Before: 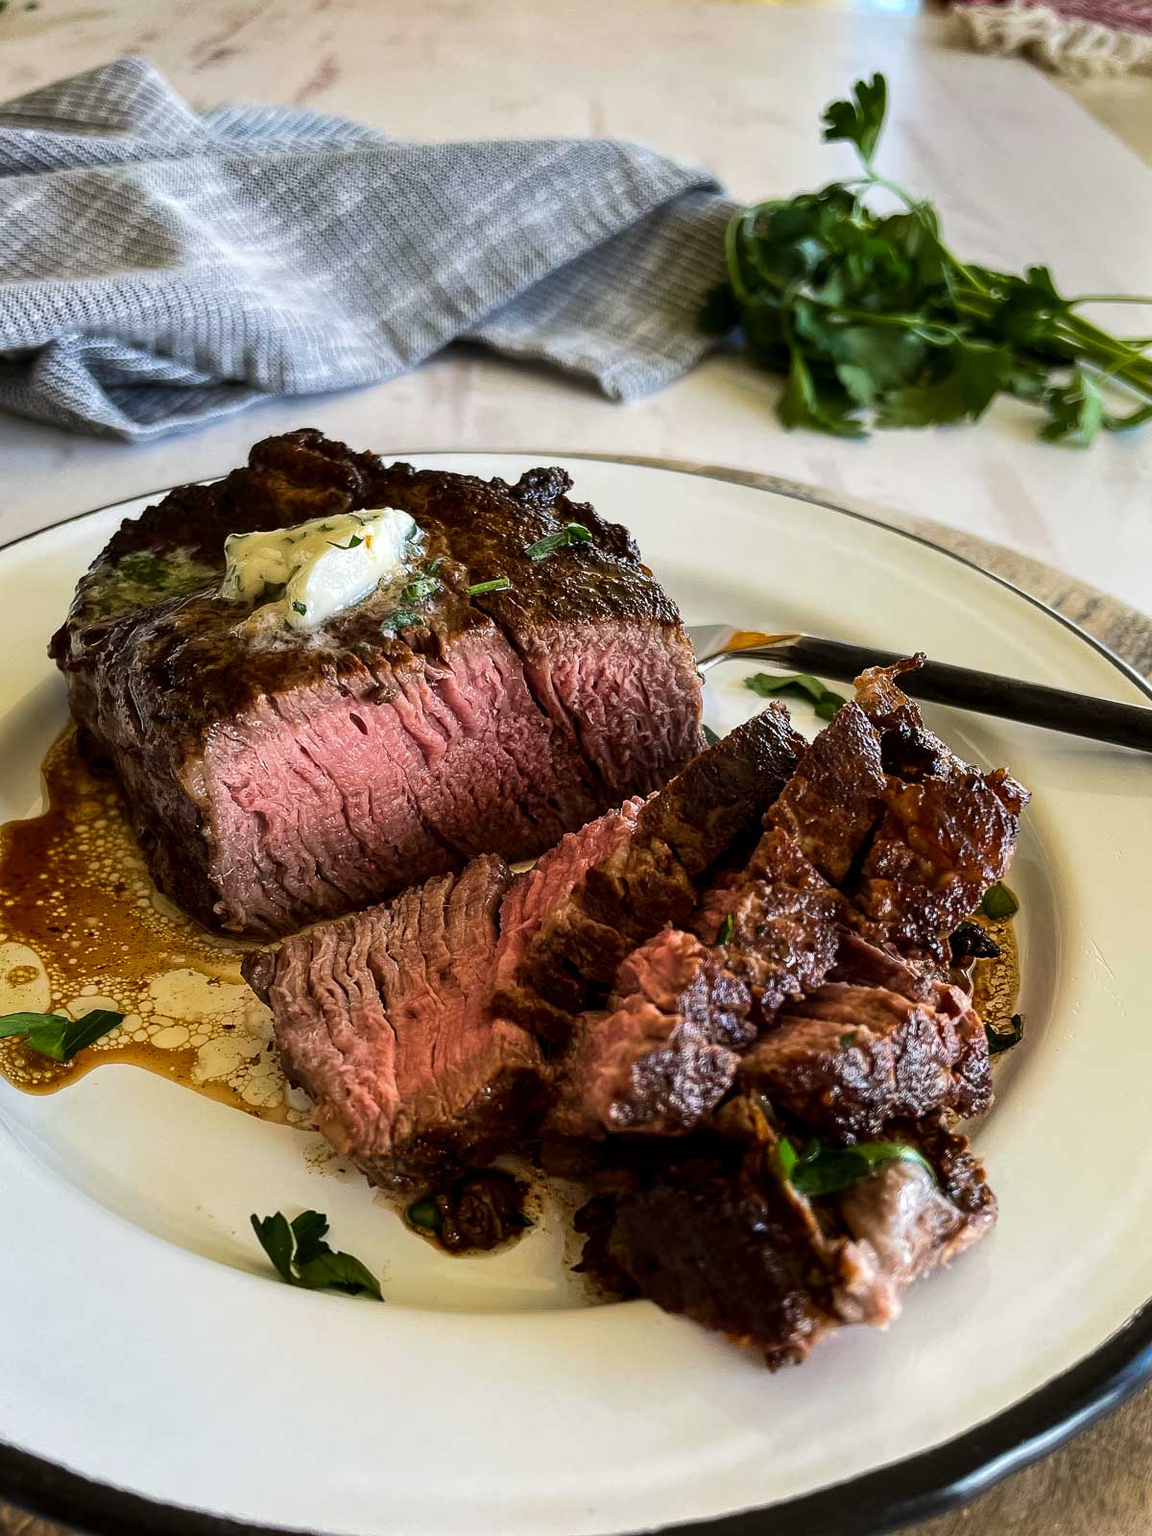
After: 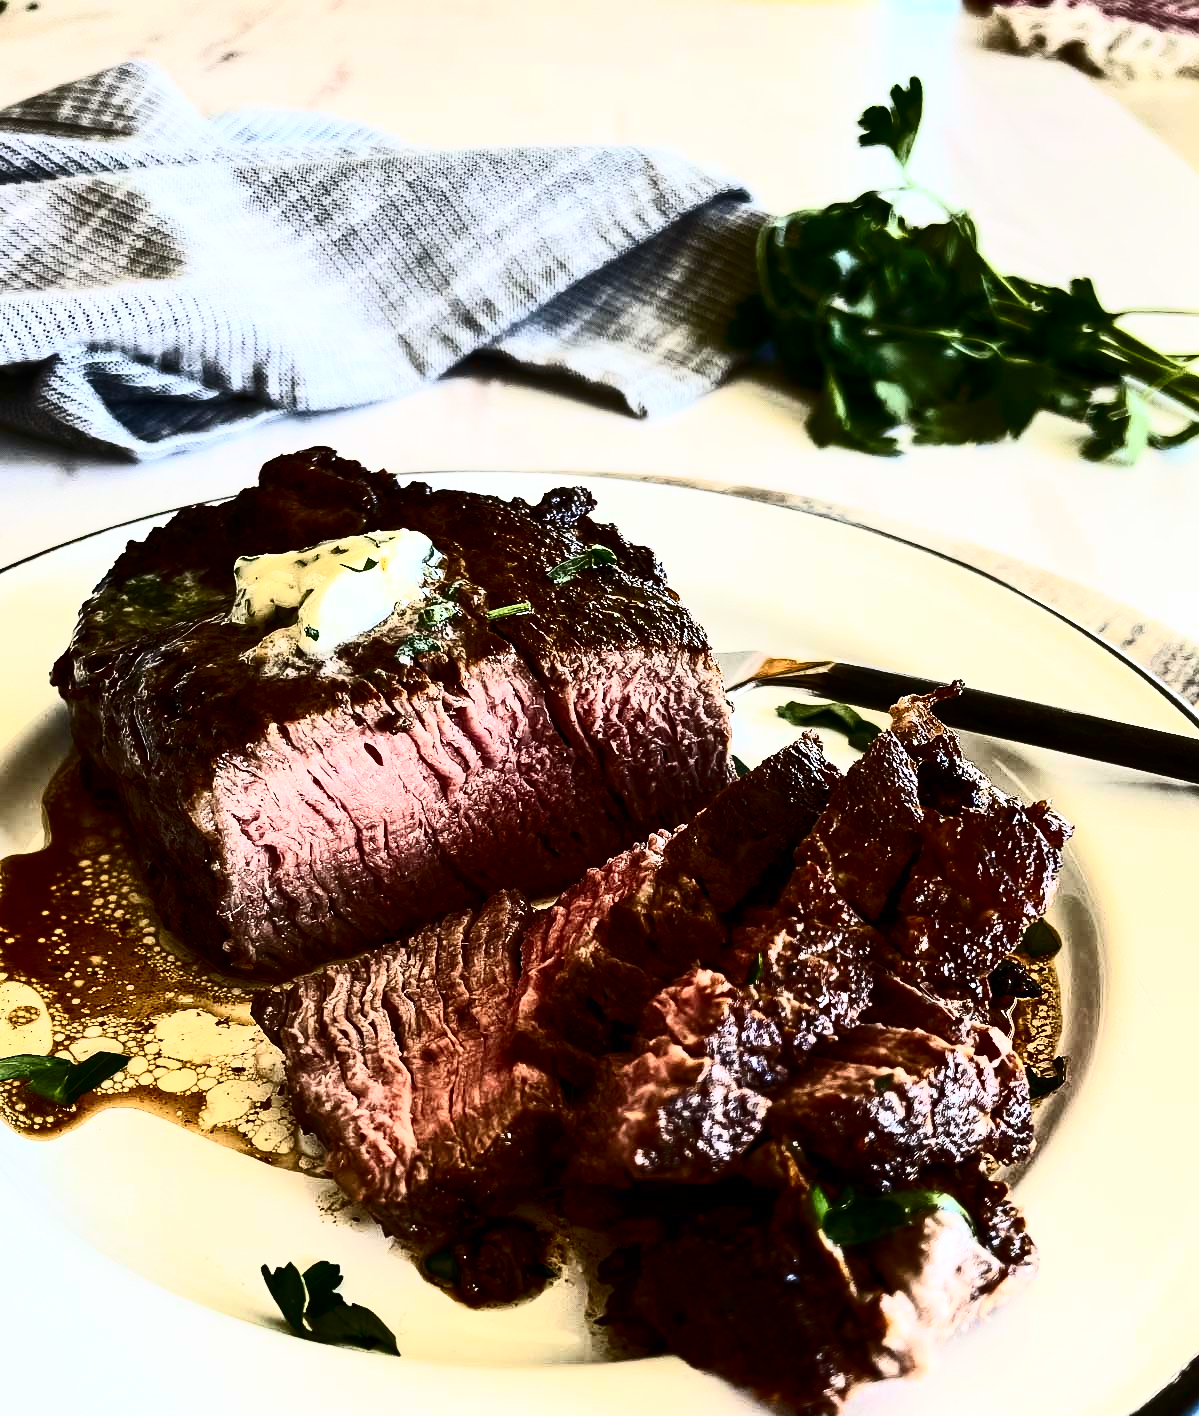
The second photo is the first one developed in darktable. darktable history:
contrast brightness saturation: contrast 0.917, brightness 0.198
crop and rotate: top 0%, bottom 11.486%
